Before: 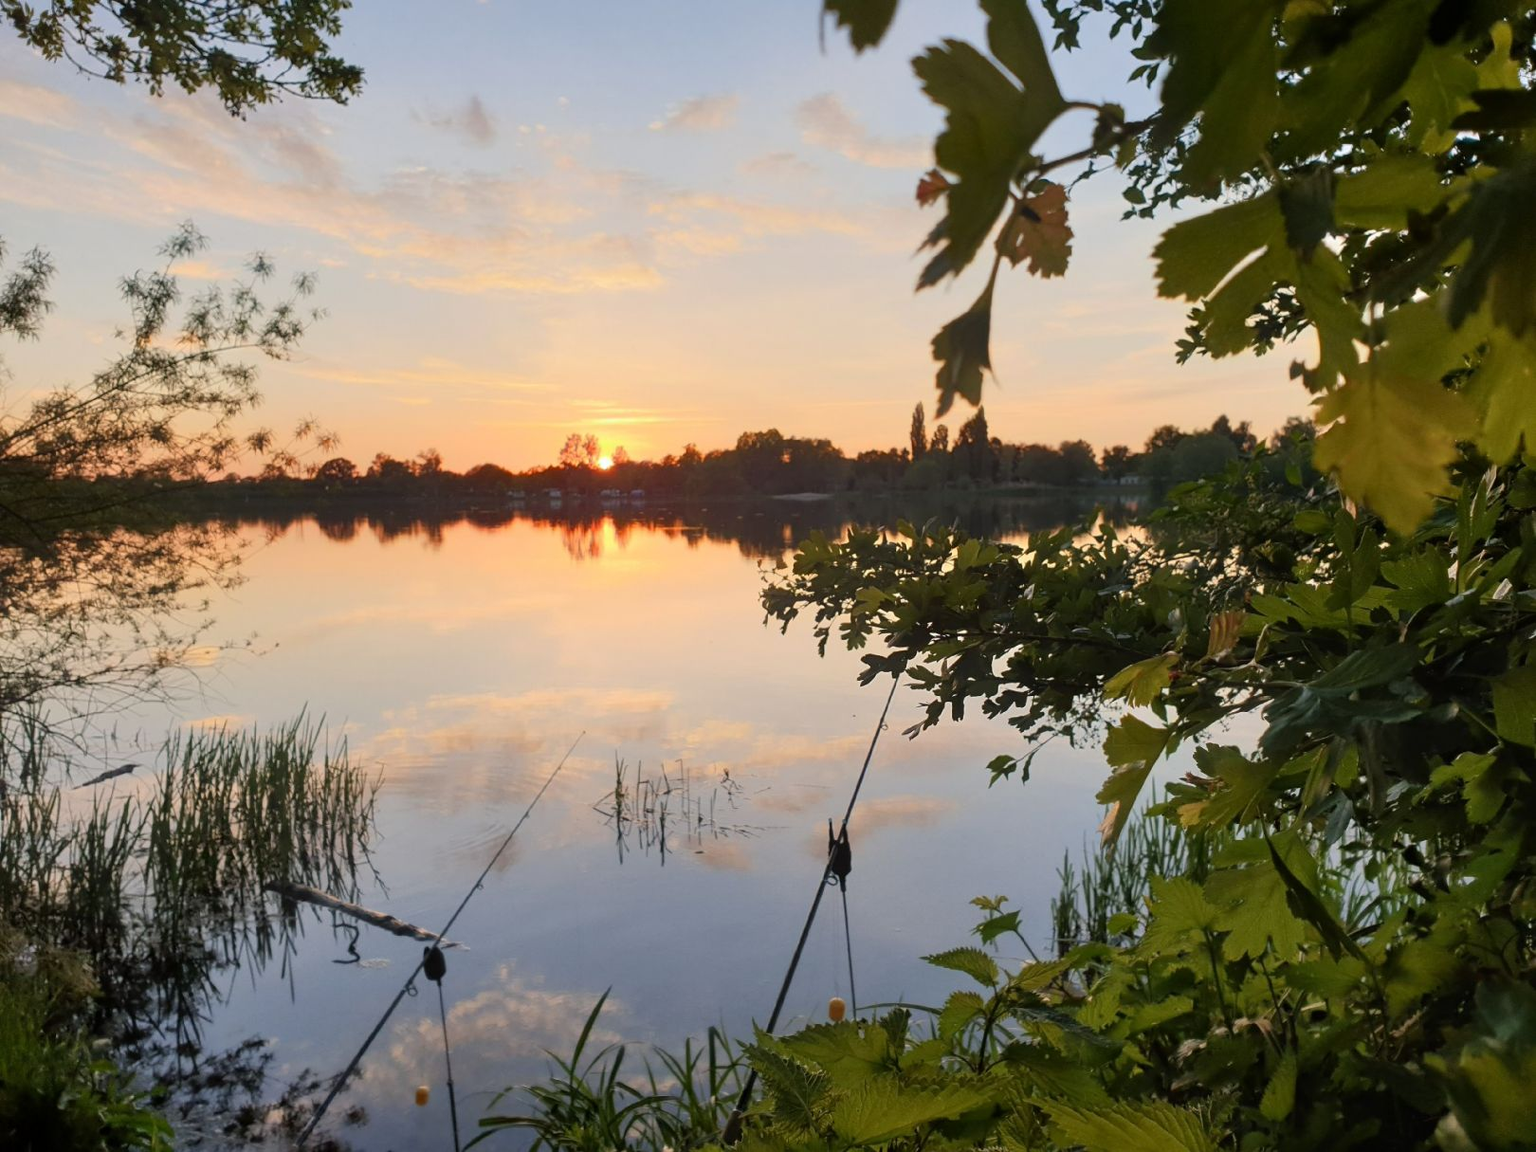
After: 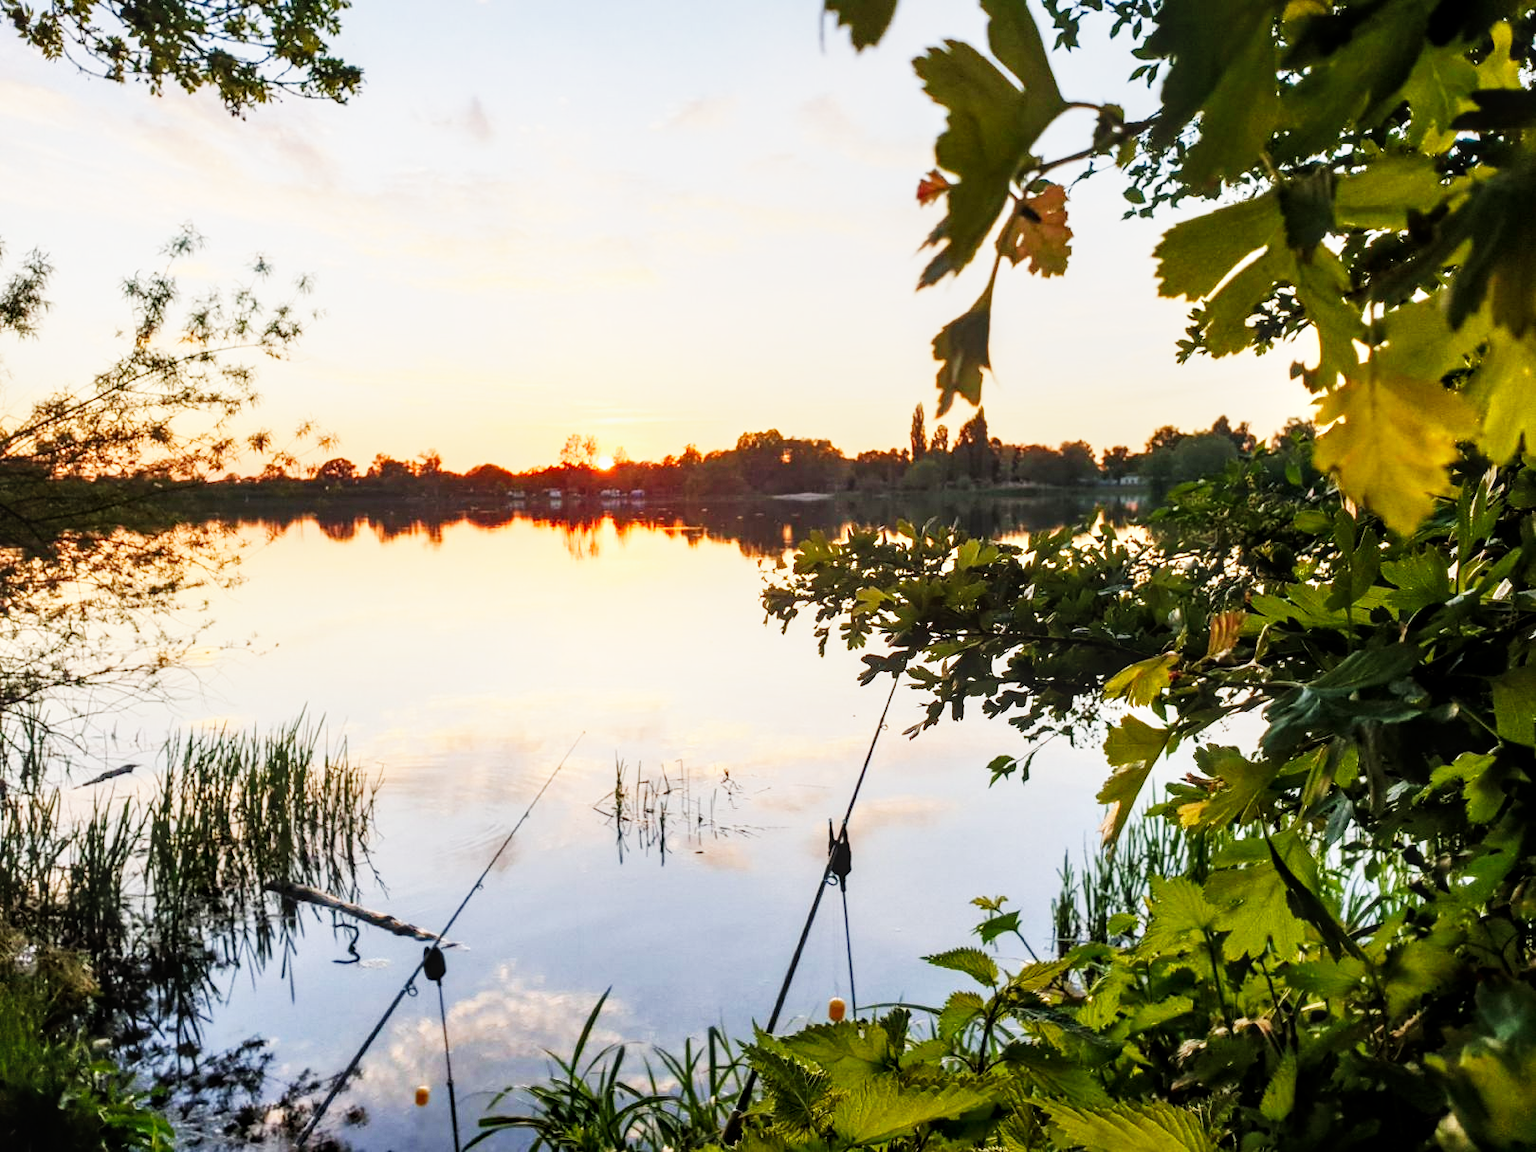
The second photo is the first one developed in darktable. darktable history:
base curve: curves: ch0 [(0, 0) (0.007, 0.004) (0.027, 0.03) (0.046, 0.07) (0.207, 0.54) (0.442, 0.872) (0.673, 0.972) (1, 1)], preserve colors none
local contrast: detail 130%
